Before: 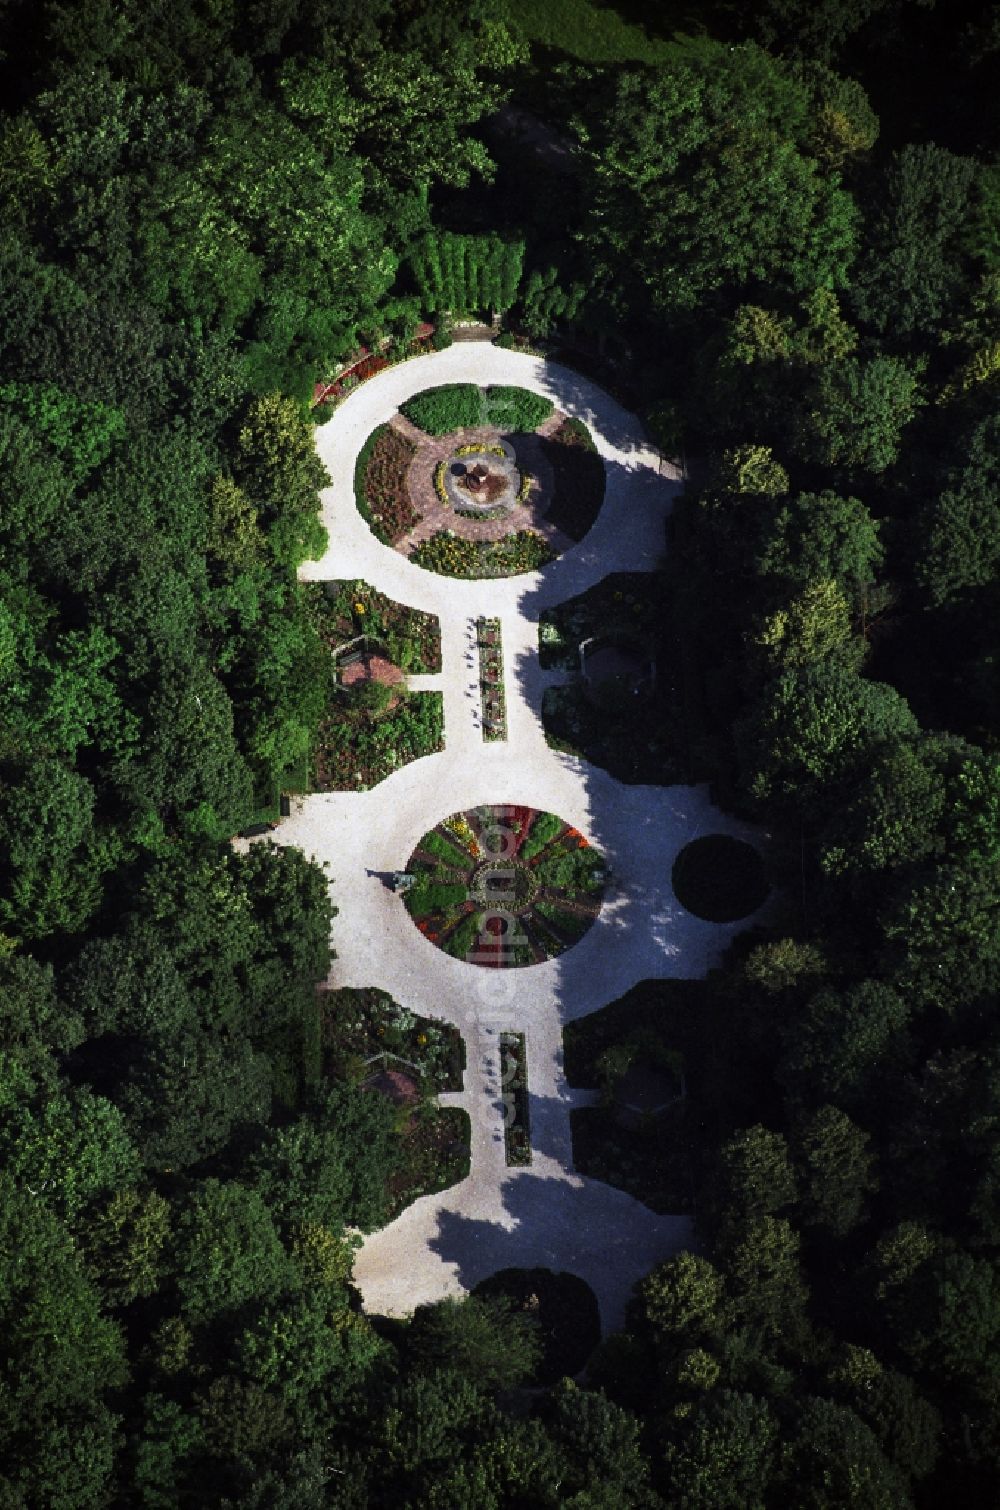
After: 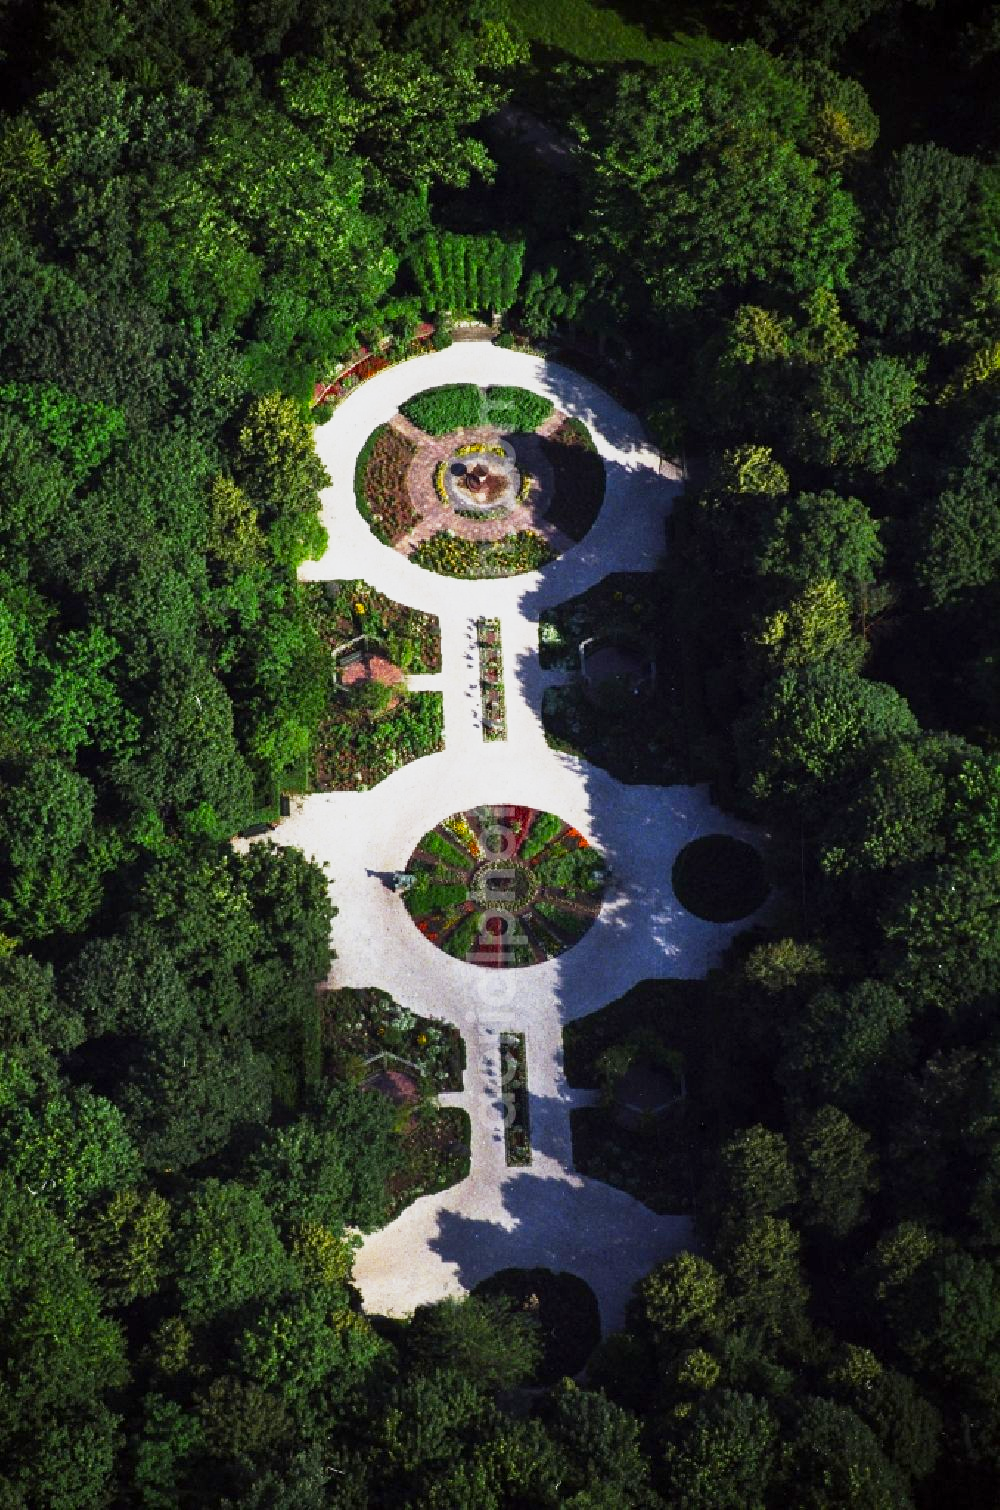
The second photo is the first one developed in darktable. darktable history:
color balance rgb: perceptual saturation grading › global saturation 30.007%, global vibrance 5.637%
base curve: curves: ch0 [(0, 0) (0.088, 0.125) (0.176, 0.251) (0.354, 0.501) (0.613, 0.749) (1, 0.877)], preserve colors none
